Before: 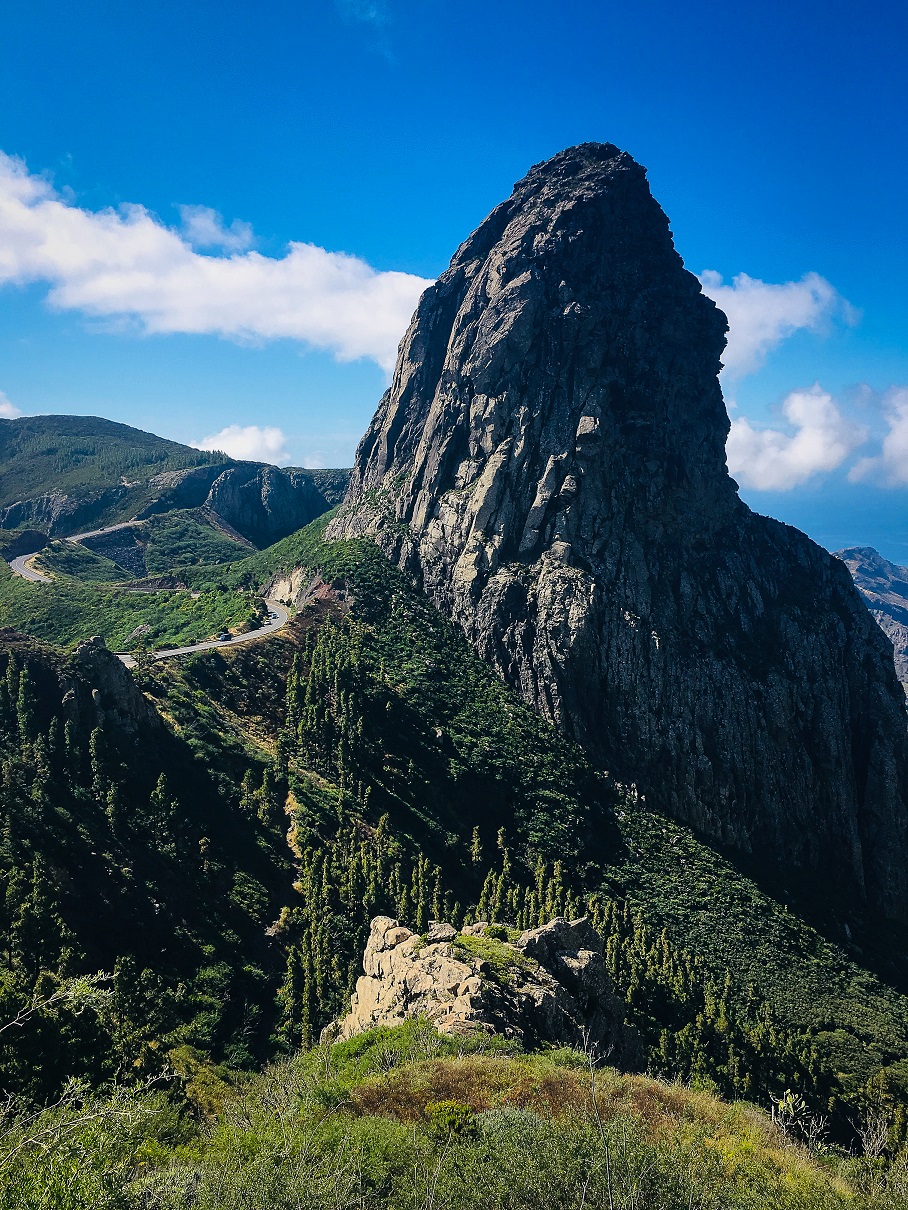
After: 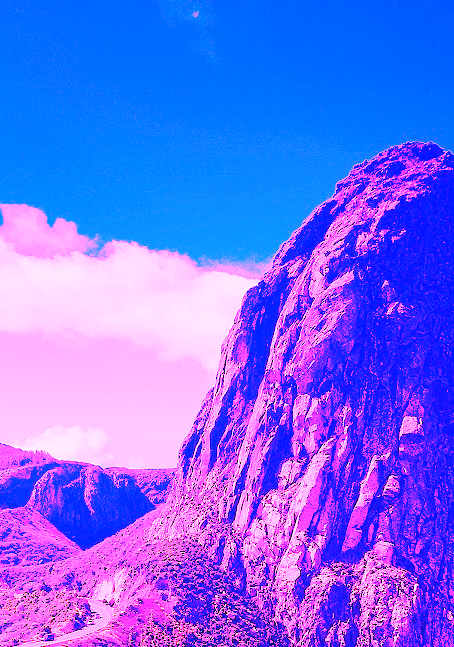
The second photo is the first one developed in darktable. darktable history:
crop: left 19.556%, right 30.401%, bottom 46.458%
white balance: red 8, blue 8
exposure: exposure -0.041 EV, compensate highlight preservation false
